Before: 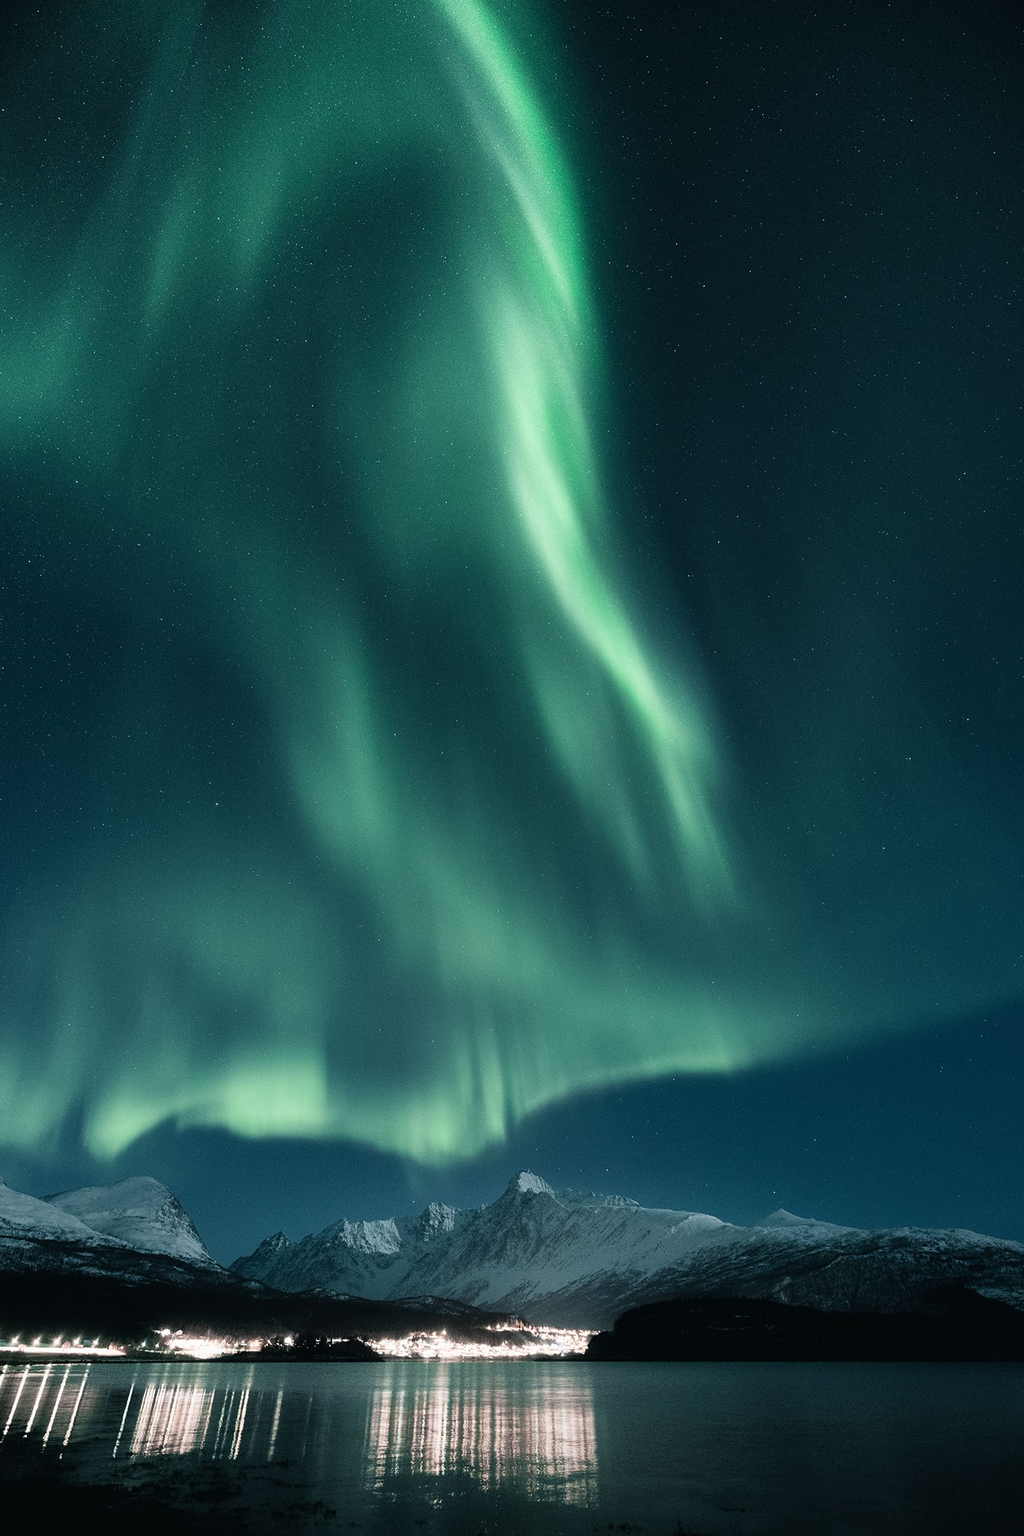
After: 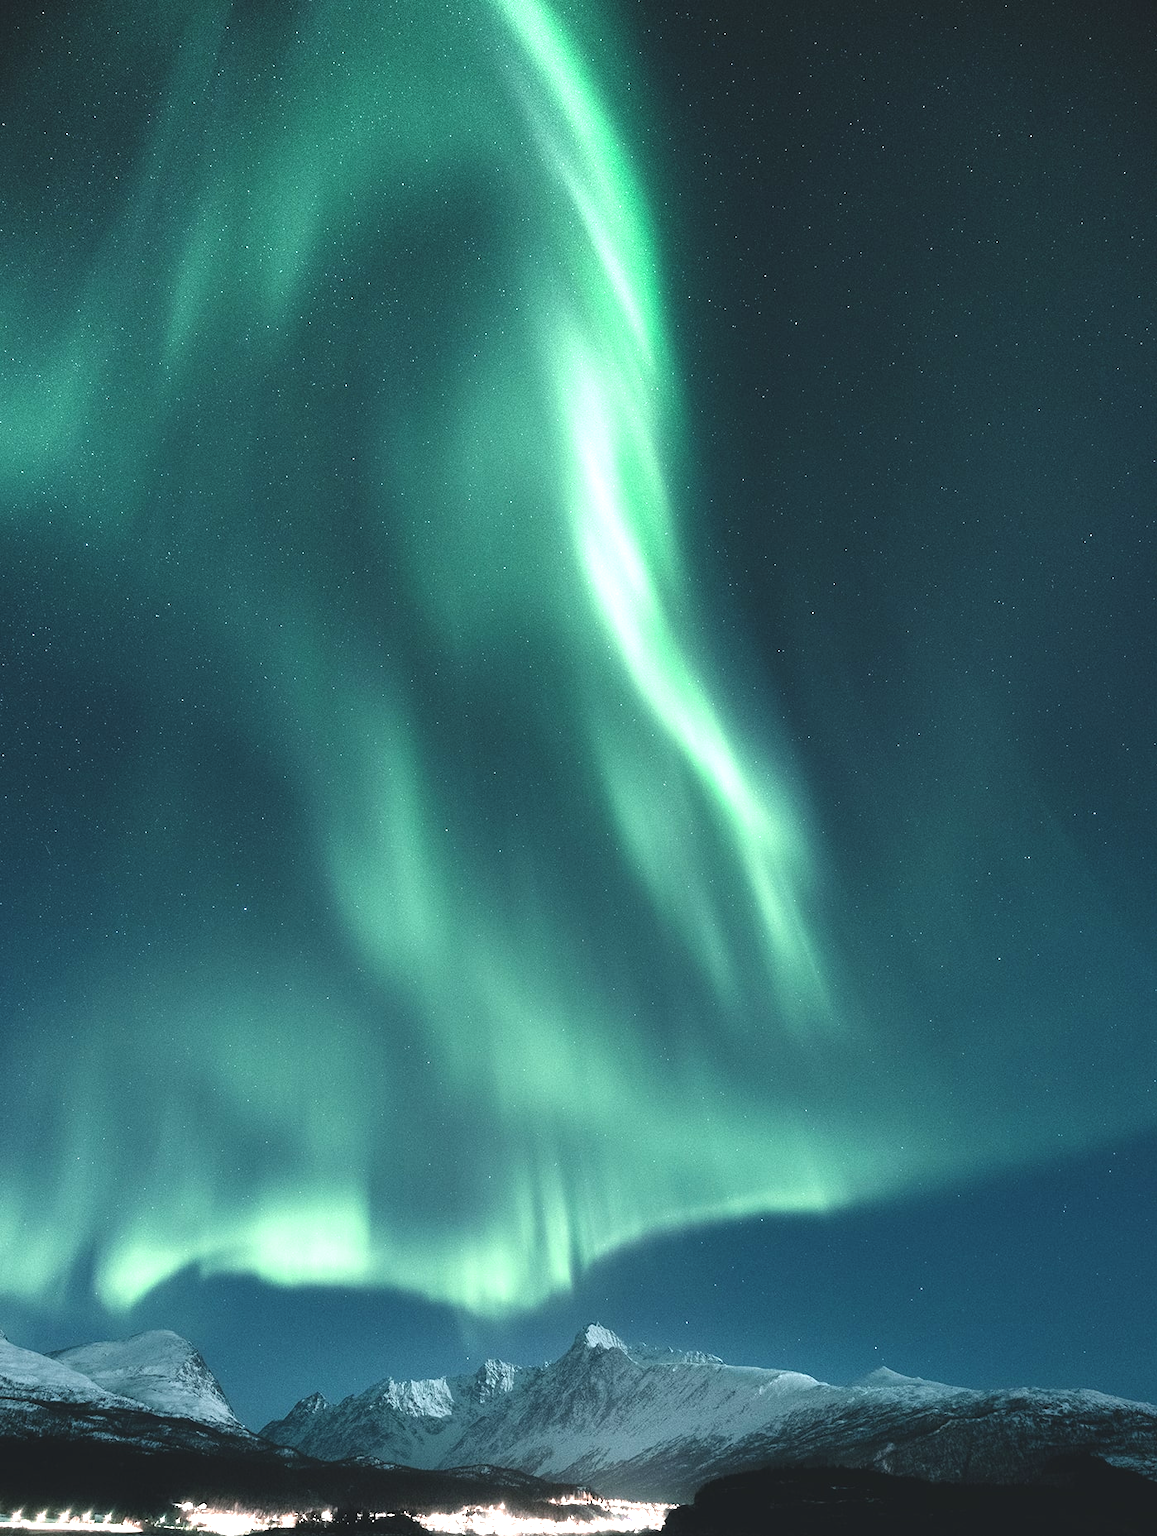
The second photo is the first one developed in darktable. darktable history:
exposure: black level correction -0.005, exposure 1 EV, compensate highlight preservation false
crop and rotate: top 0%, bottom 11.49%
